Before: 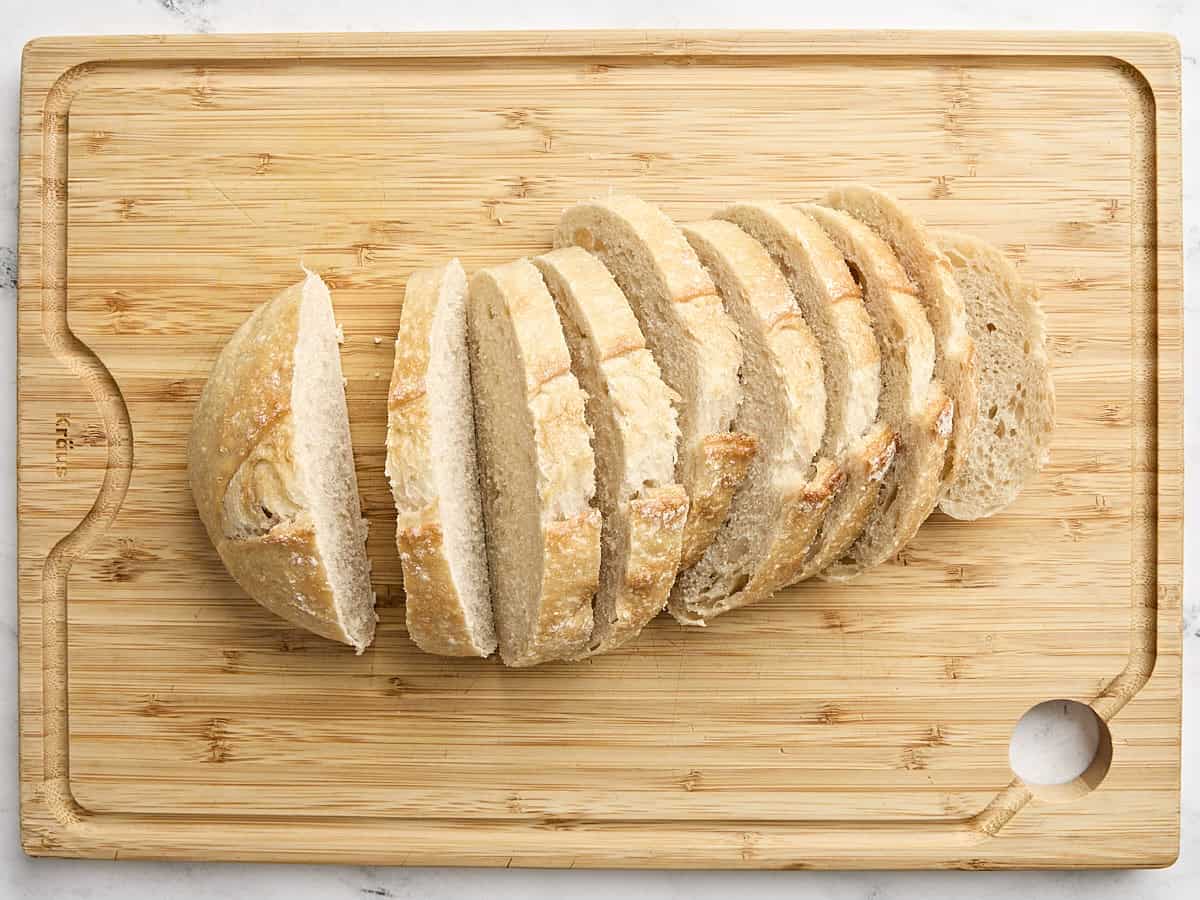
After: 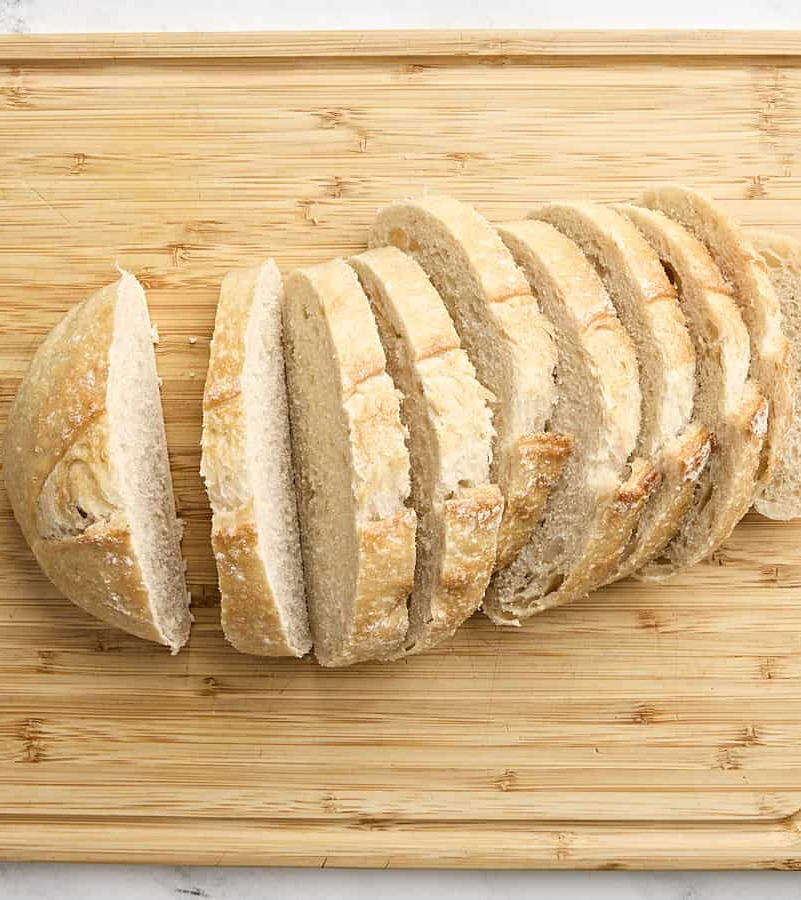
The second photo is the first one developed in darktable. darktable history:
crop: left 15.435%, right 17.8%
tone equalizer: mask exposure compensation -0.515 EV
